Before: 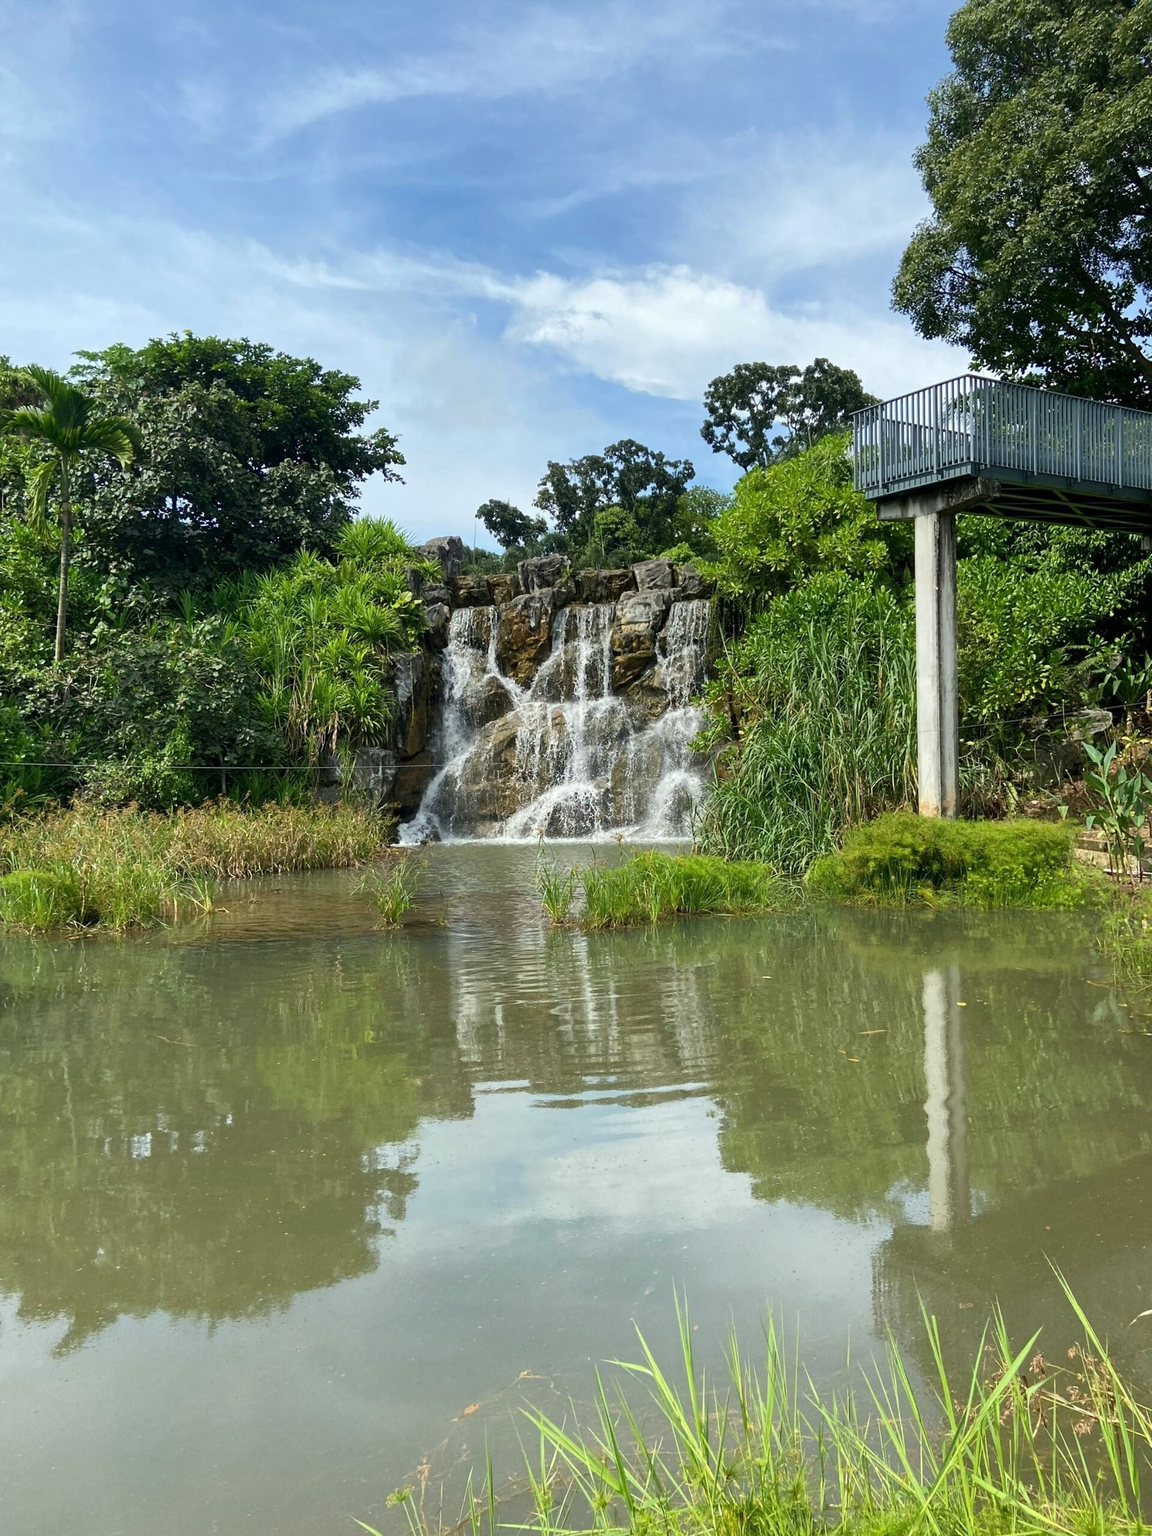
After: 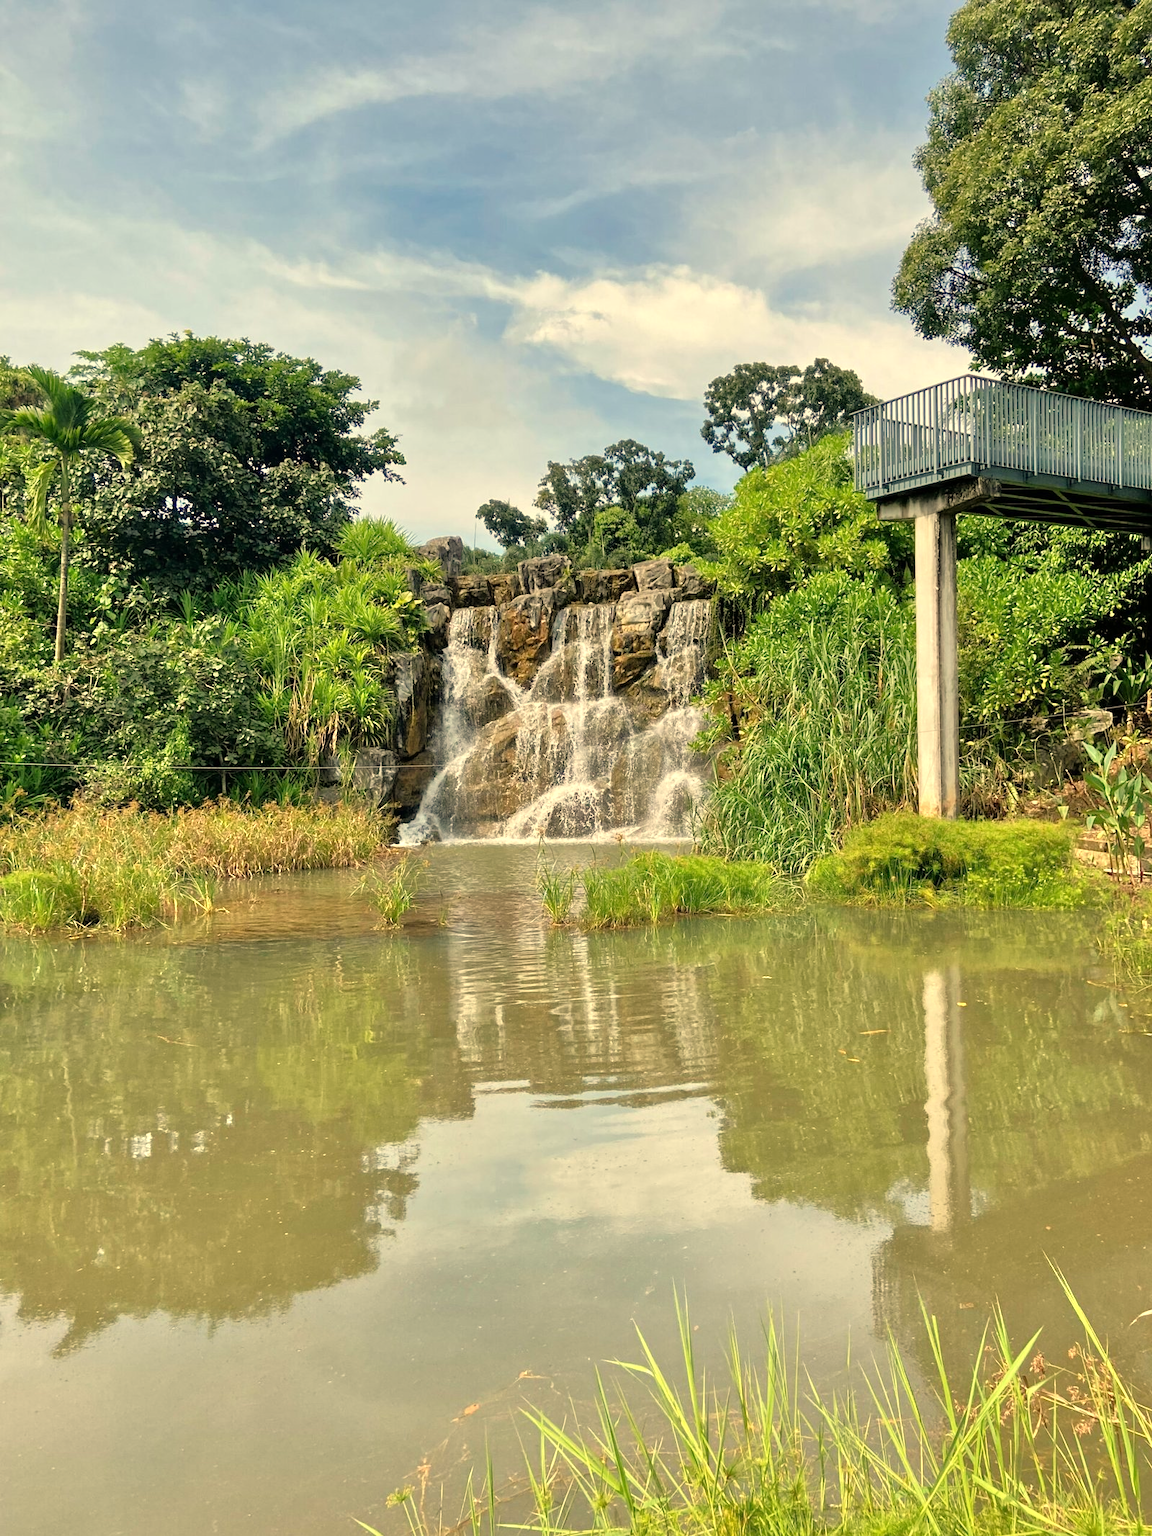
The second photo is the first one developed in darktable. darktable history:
tone equalizer: -7 EV 0.15 EV, -6 EV 0.6 EV, -5 EV 1.15 EV, -4 EV 1.33 EV, -3 EV 1.15 EV, -2 EV 0.6 EV, -1 EV 0.15 EV, mask exposure compensation -0.5 EV
white balance: red 1.138, green 0.996, blue 0.812
